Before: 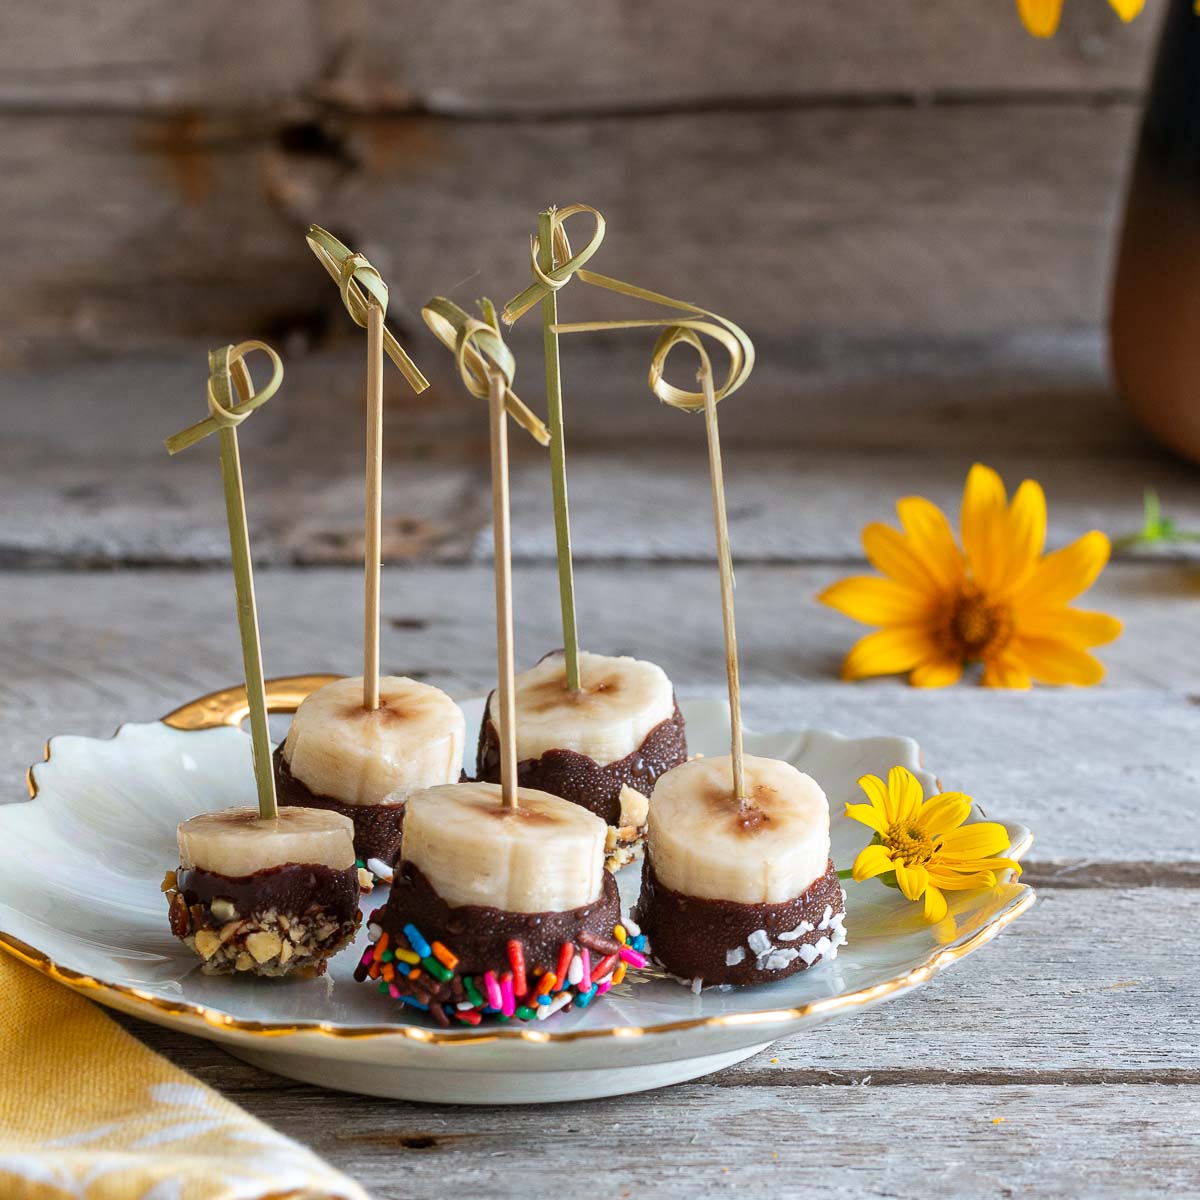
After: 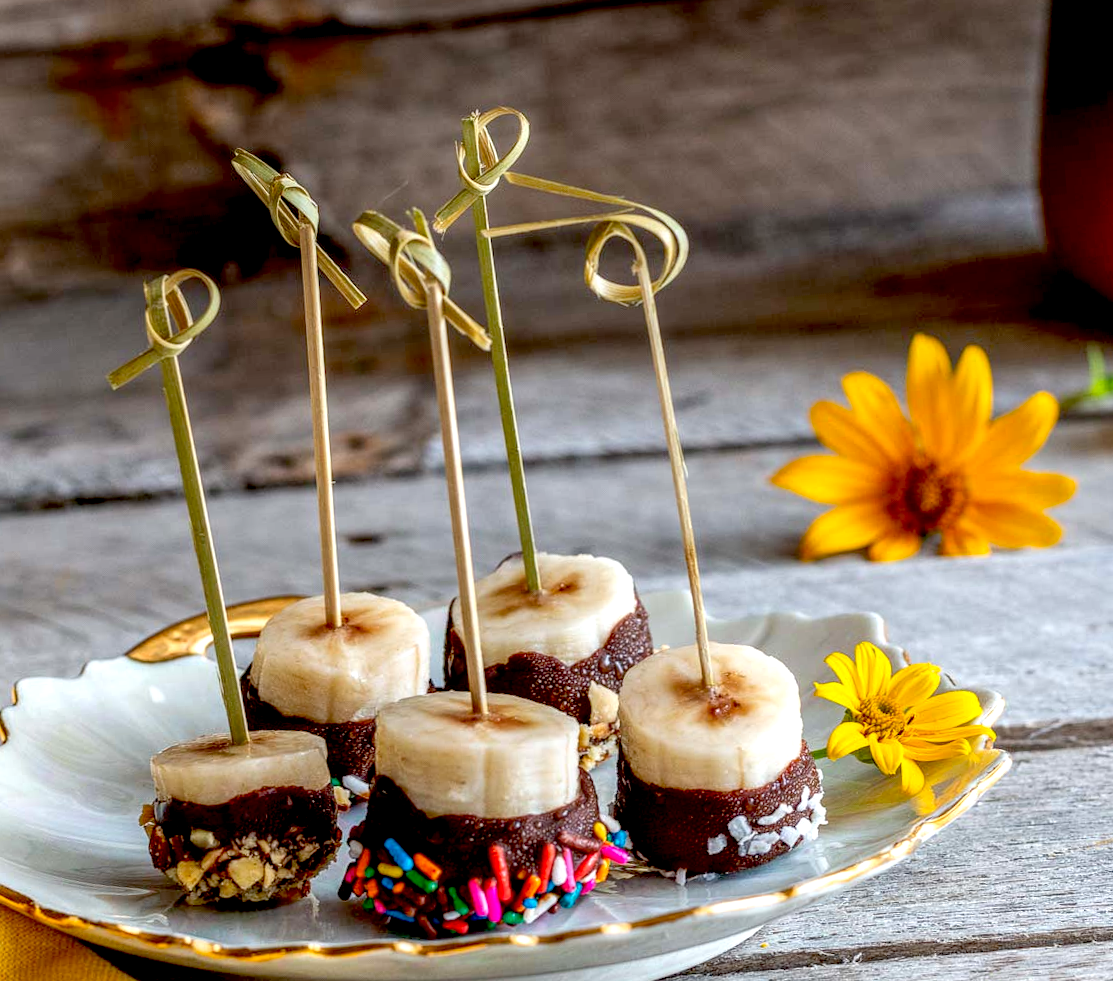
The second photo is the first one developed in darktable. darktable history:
exposure: black level correction 0.031, exposure 0.304 EV, compensate highlight preservation false
local contrast: highlights 0%, shadows 0%, detail 133%
crop: left 1.964%, top 3.251%, right 1.122%, bottom 4.933%
rotate and perspective: rotation -4.57°, crop left 0.054, crop right 0.944, crop top 0.087, crop bottom 0.914
